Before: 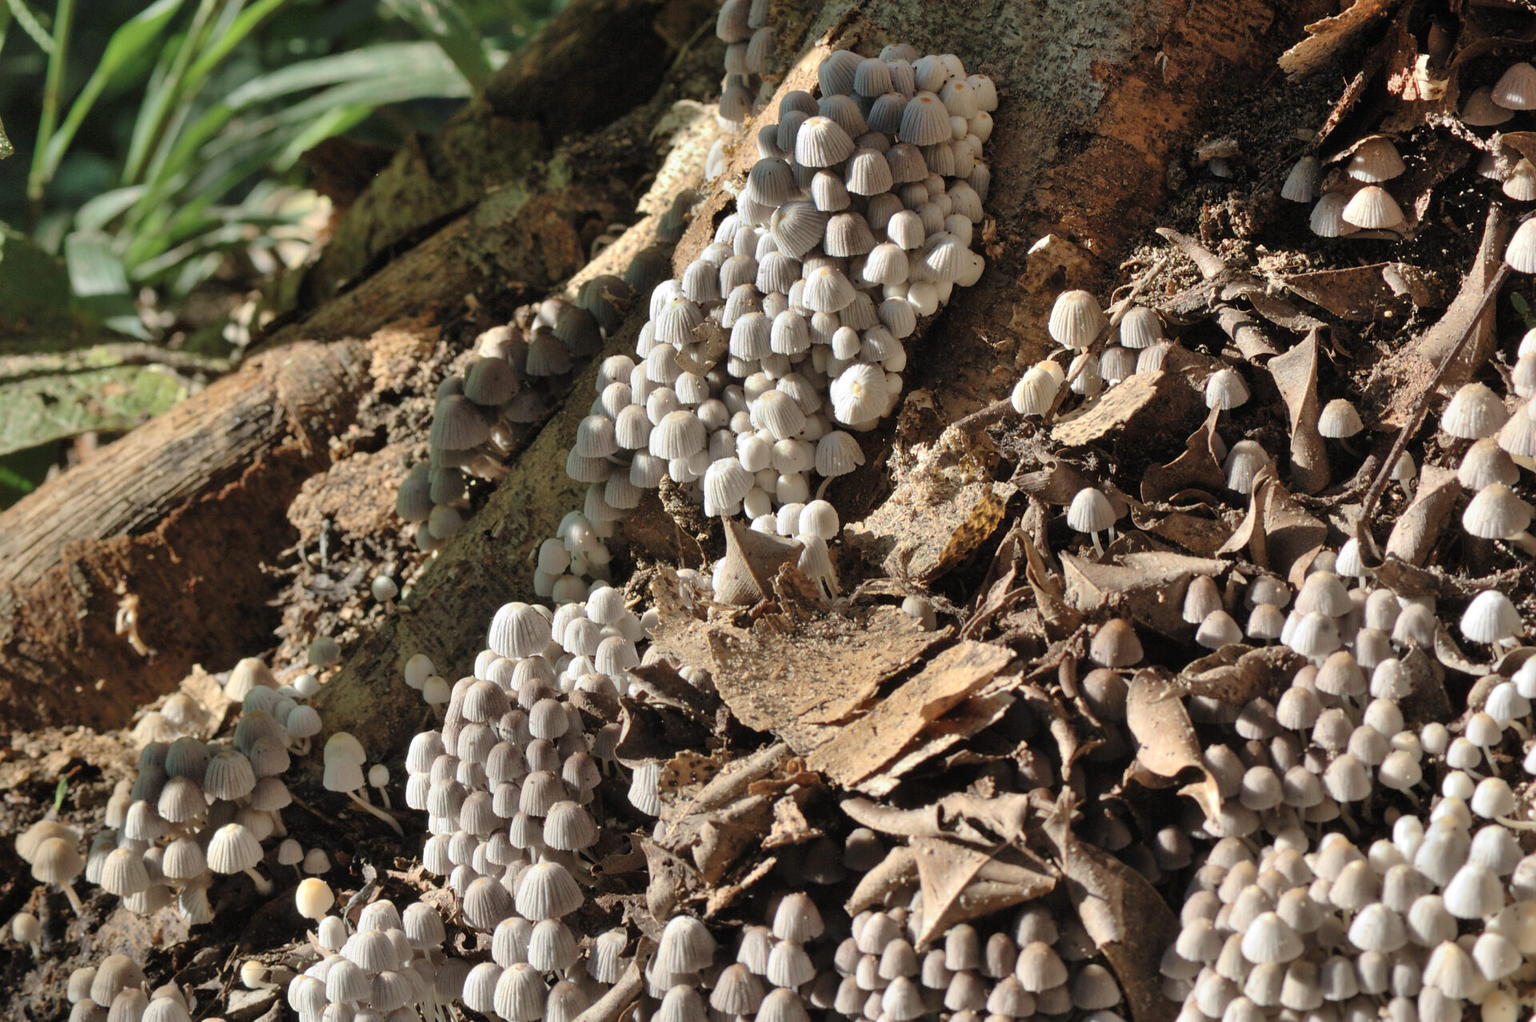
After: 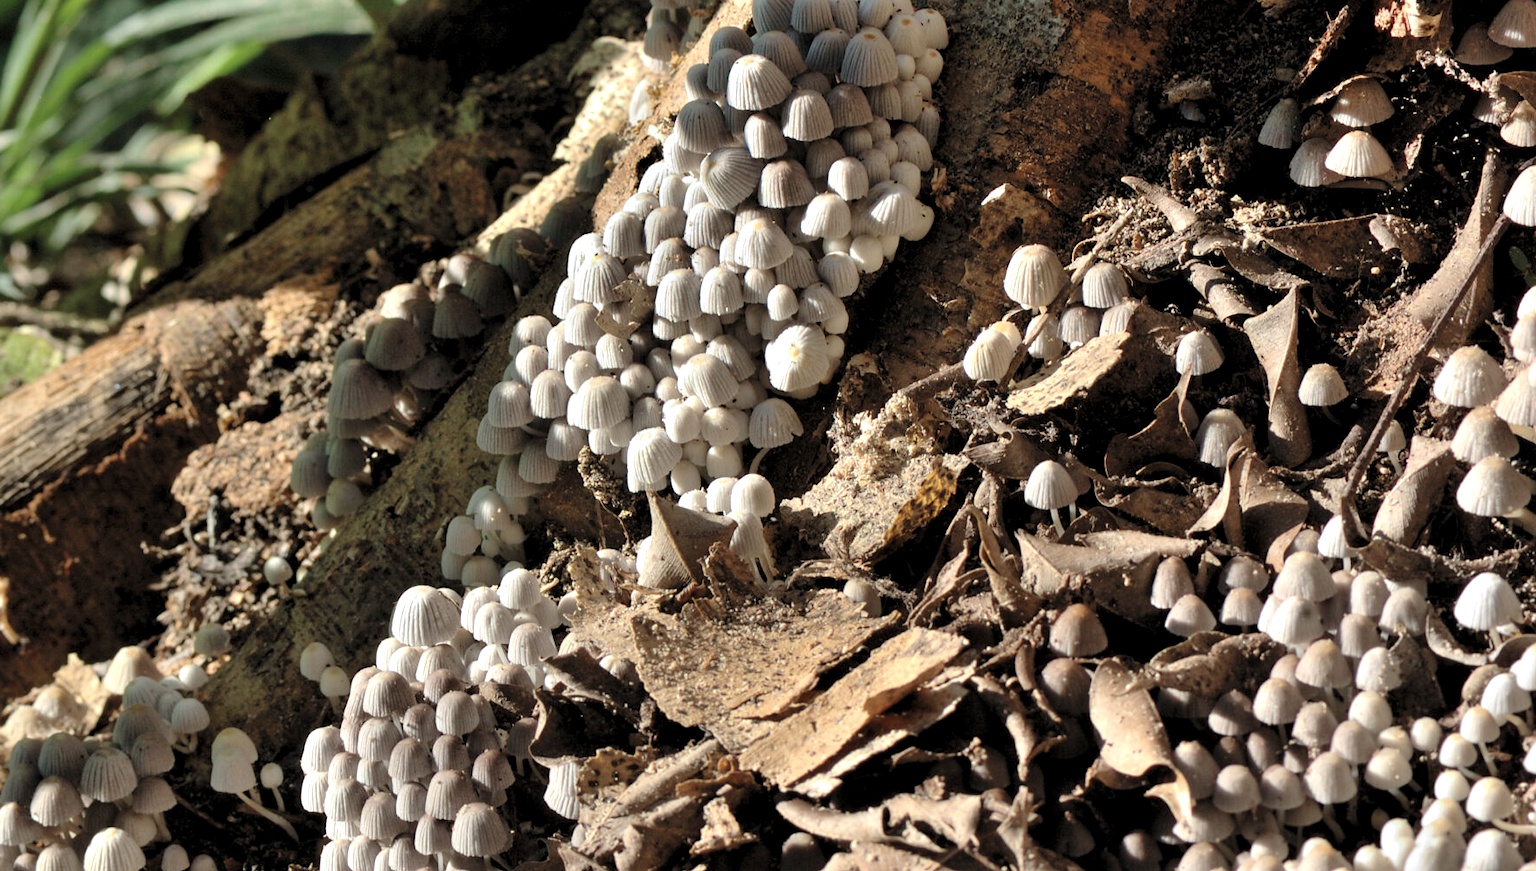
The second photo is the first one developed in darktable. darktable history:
crop: left 8.494%, top 6.563%, bottom 15.383%
levels: levels [0.062, 0.494, 0.925]
